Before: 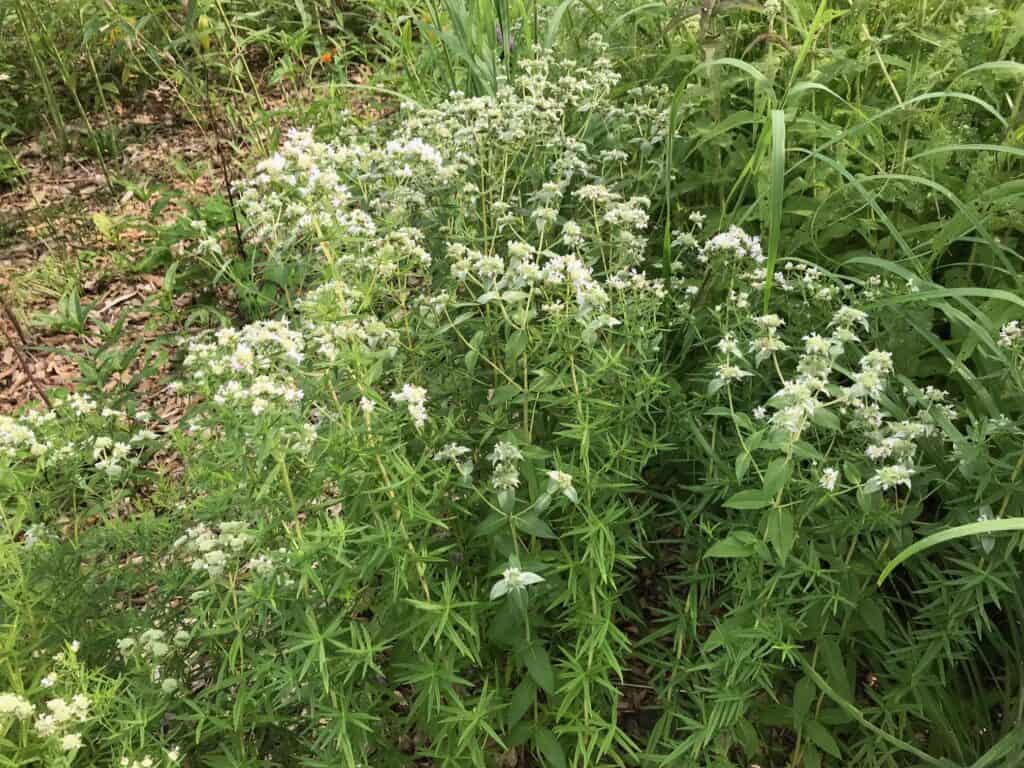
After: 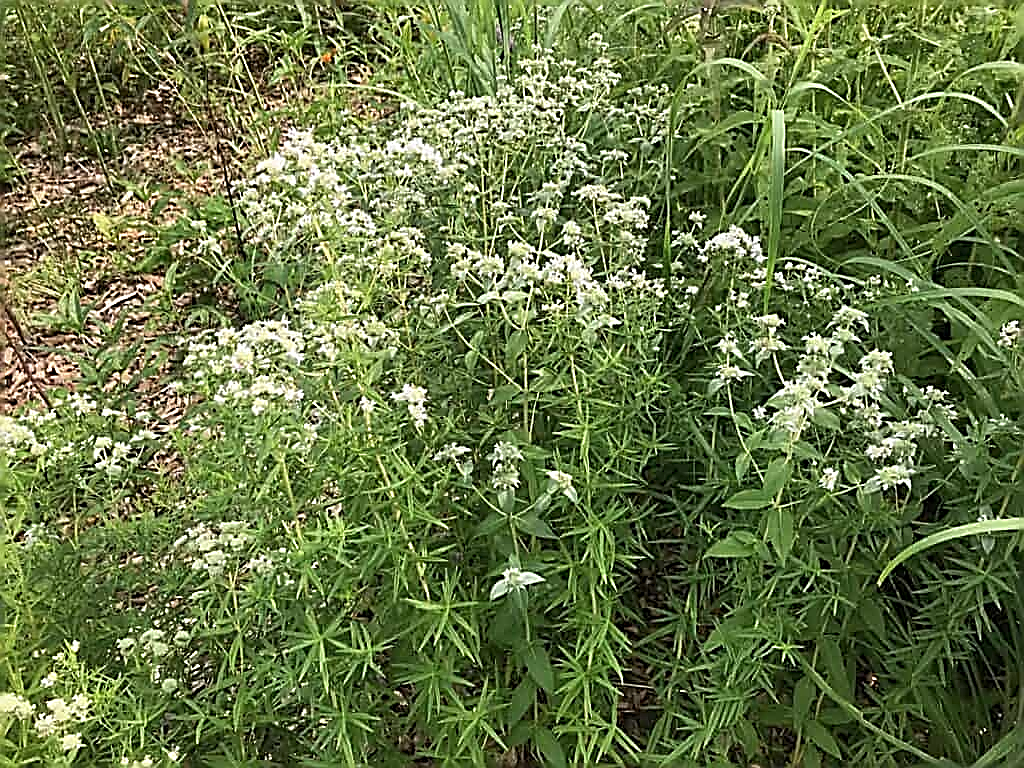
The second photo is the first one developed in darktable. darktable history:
sharpen: amount 1.991
